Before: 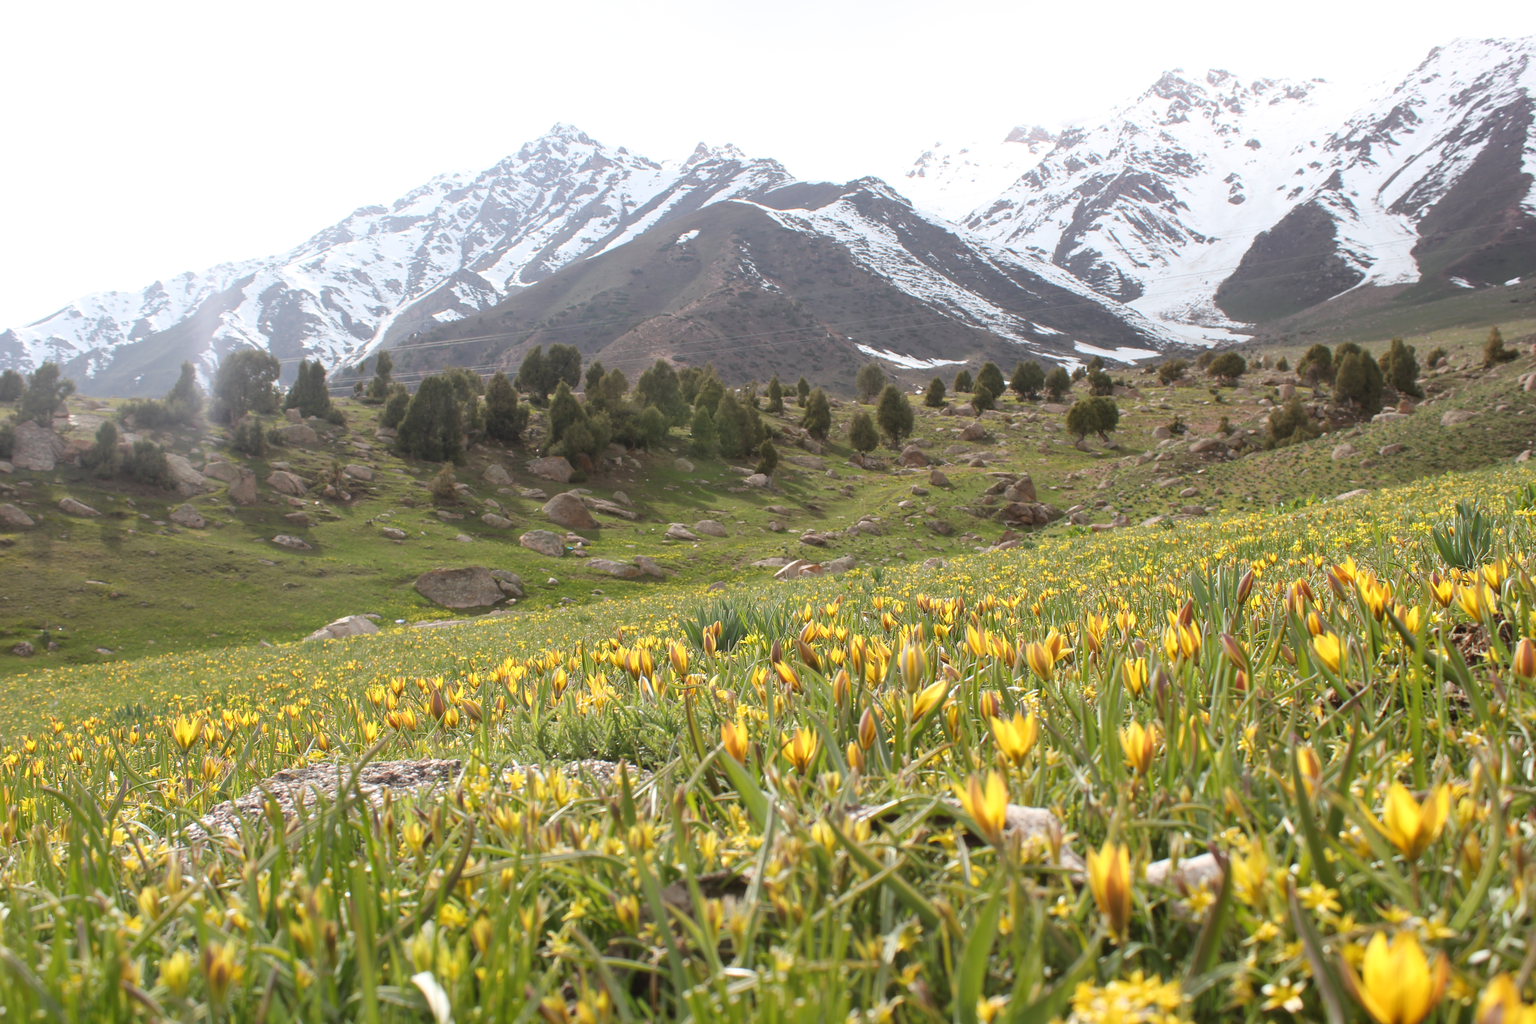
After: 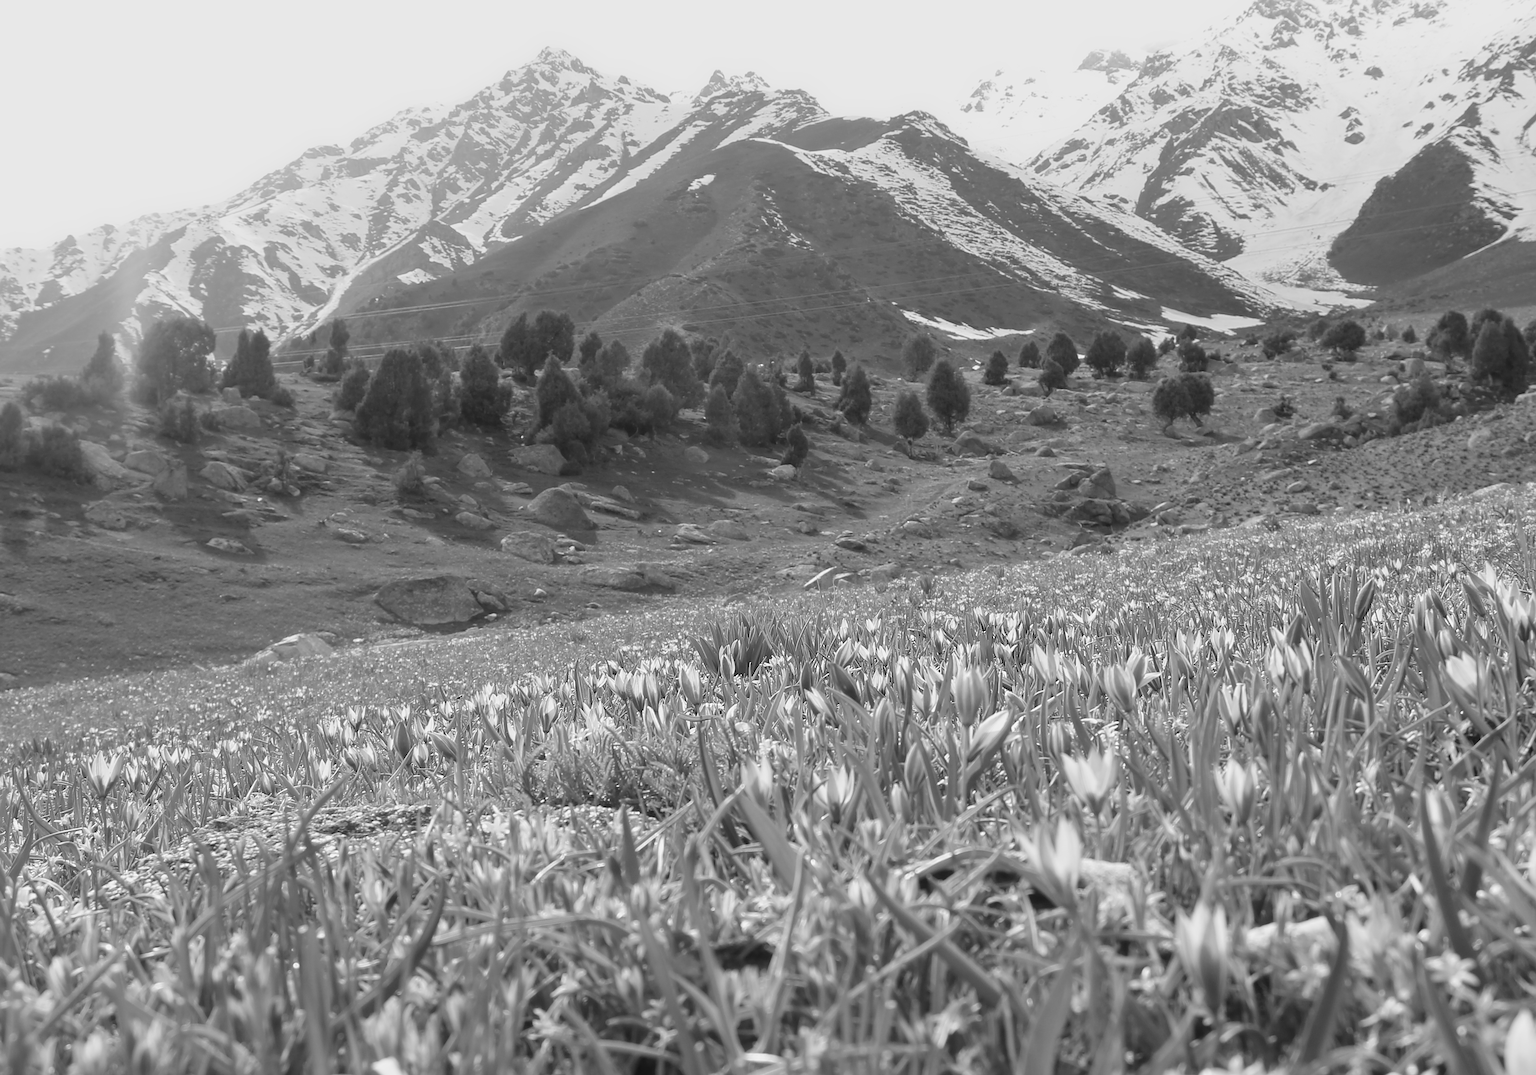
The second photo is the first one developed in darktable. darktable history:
monochrome: a 26.22, b 42.67, size 0.8
crop: left 6.446%, top 8.188%, right 9.538%, bottom 3.548%
sharpen: on, module defaults
